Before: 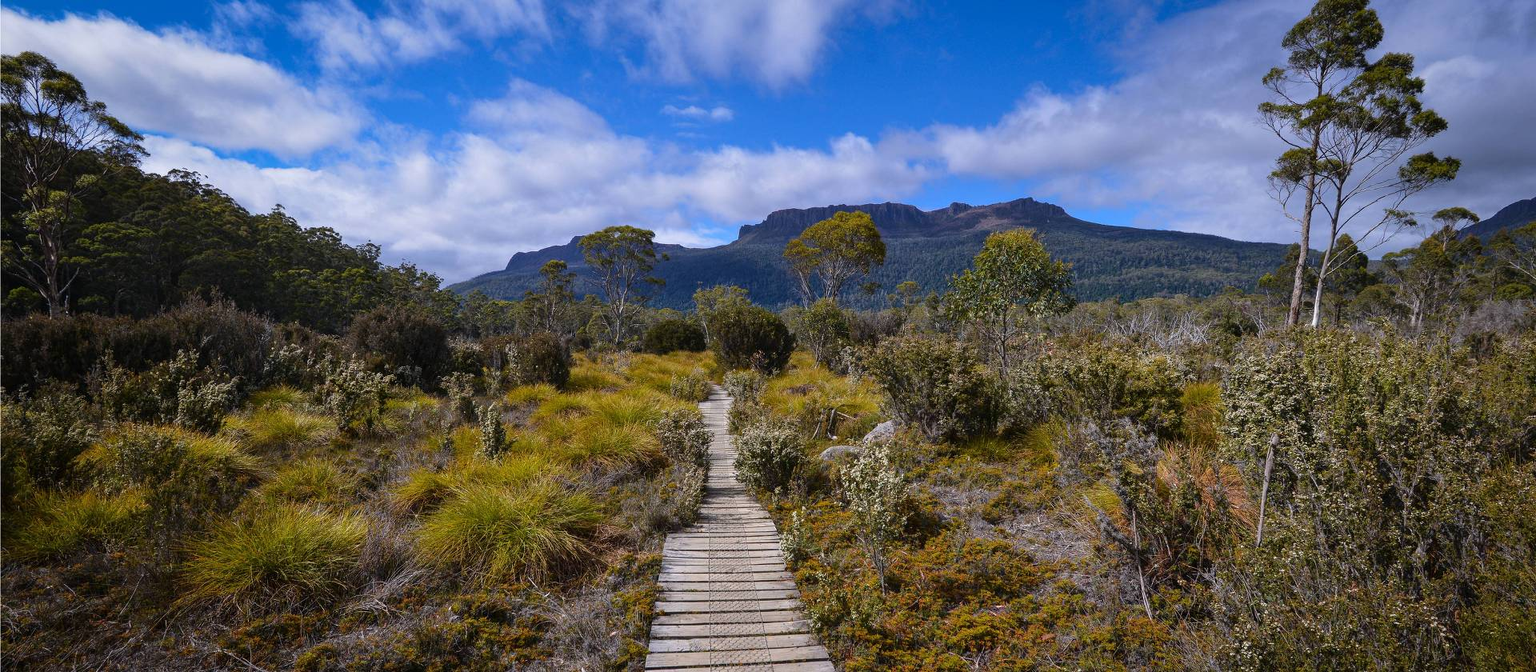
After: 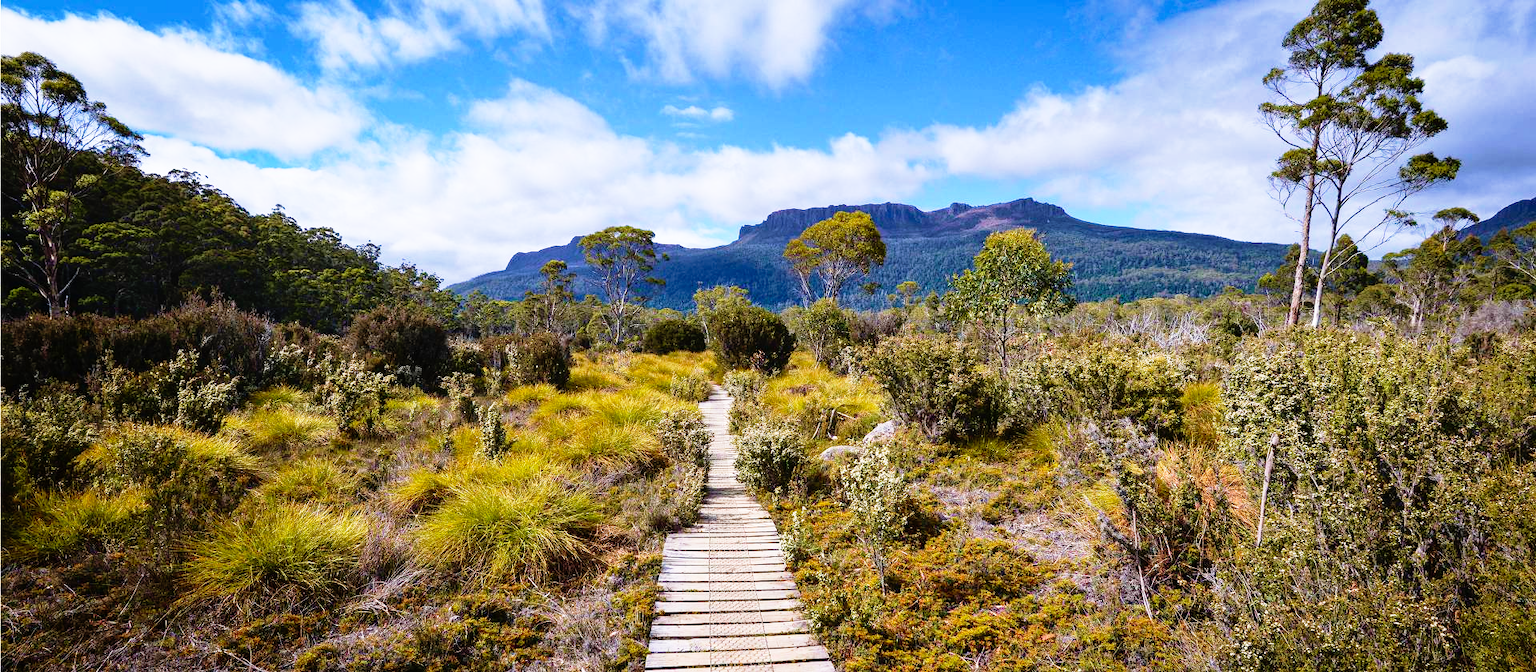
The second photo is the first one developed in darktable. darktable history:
velvia: strength 50.48%
base curve: curves: ch0 [(0, 0) (0.012, 0.01) (0.073, 0.168) (0.31, 0.711) (0.645, 0.957) (1, 1)], preserve colors none
